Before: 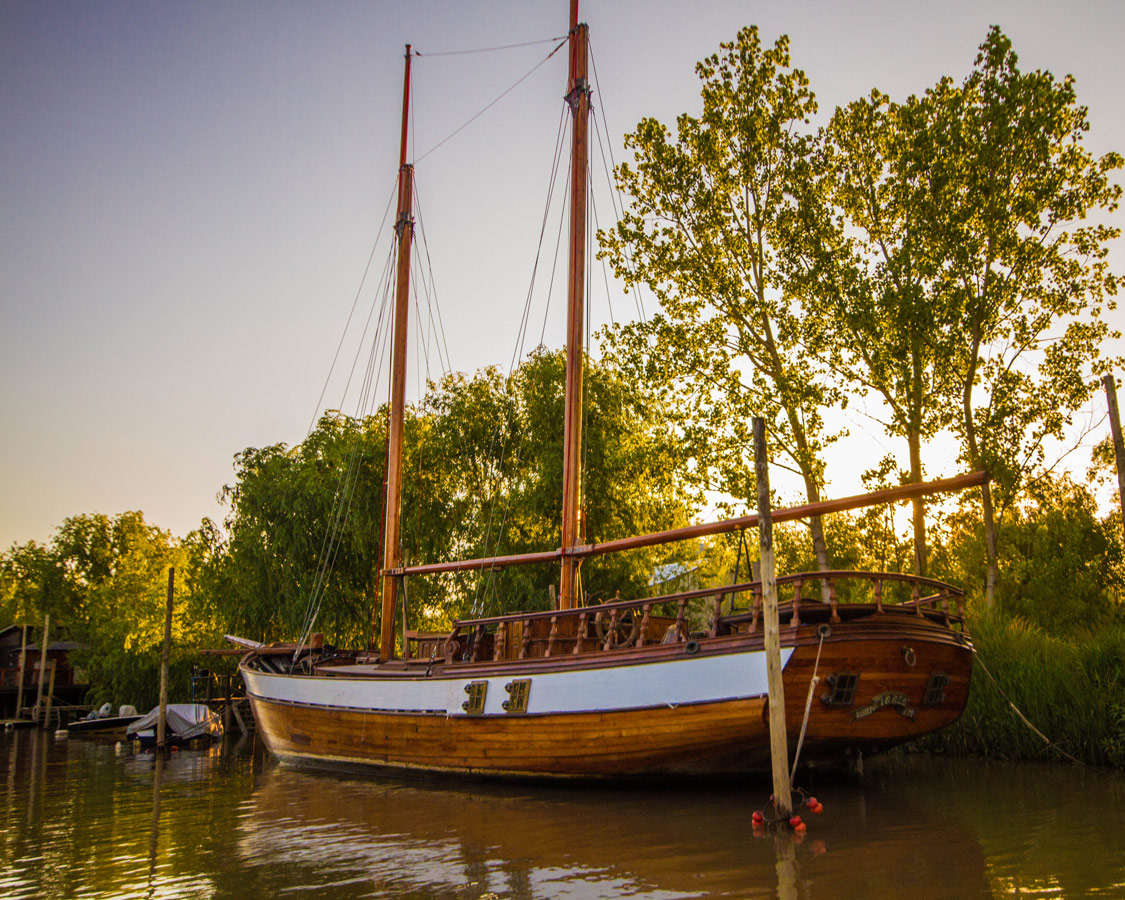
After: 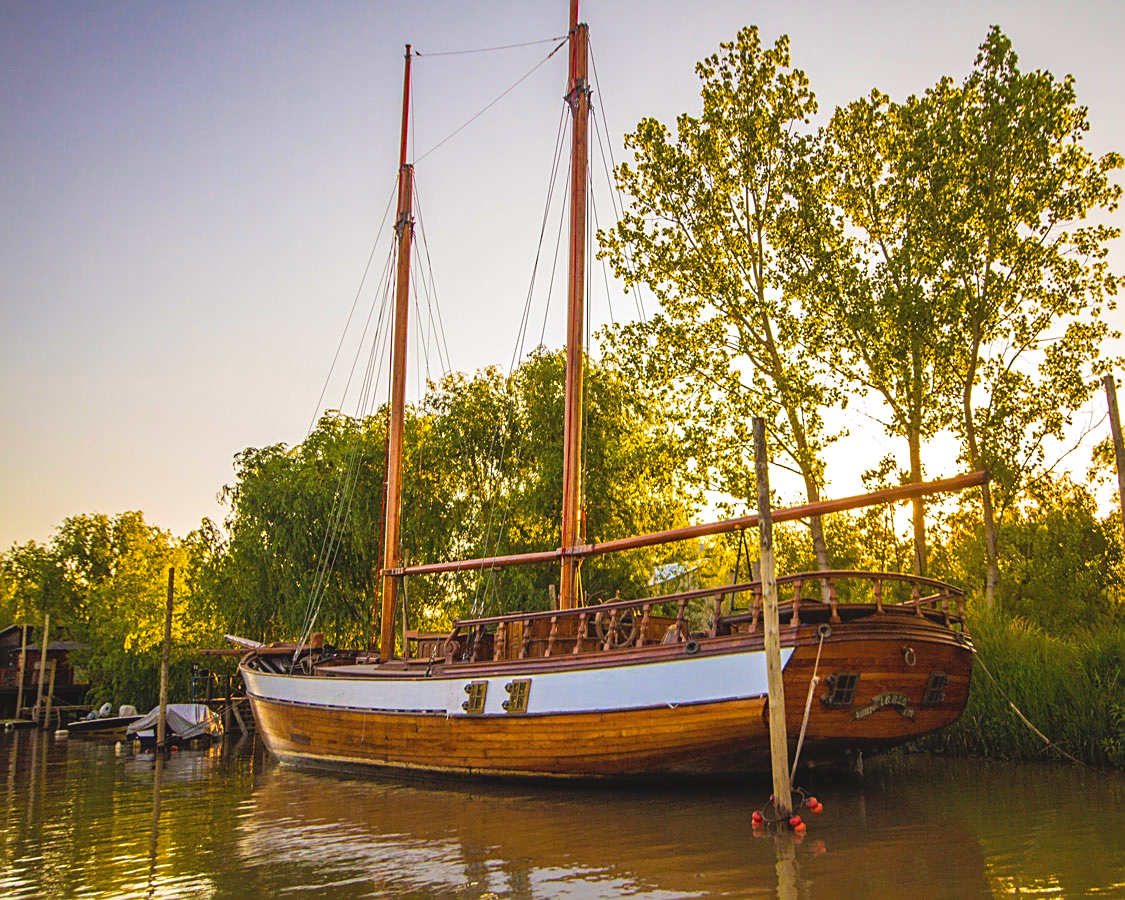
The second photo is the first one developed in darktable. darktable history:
tone equalizer: mask exposure compensation -0.485 EV
exposure: exposure 0.371 EV, compensate highlight preservation false
sharpen: on, module defaults
contrast brightness saturation: contrast -0.092, brightness 0.055, saturation 0.076
